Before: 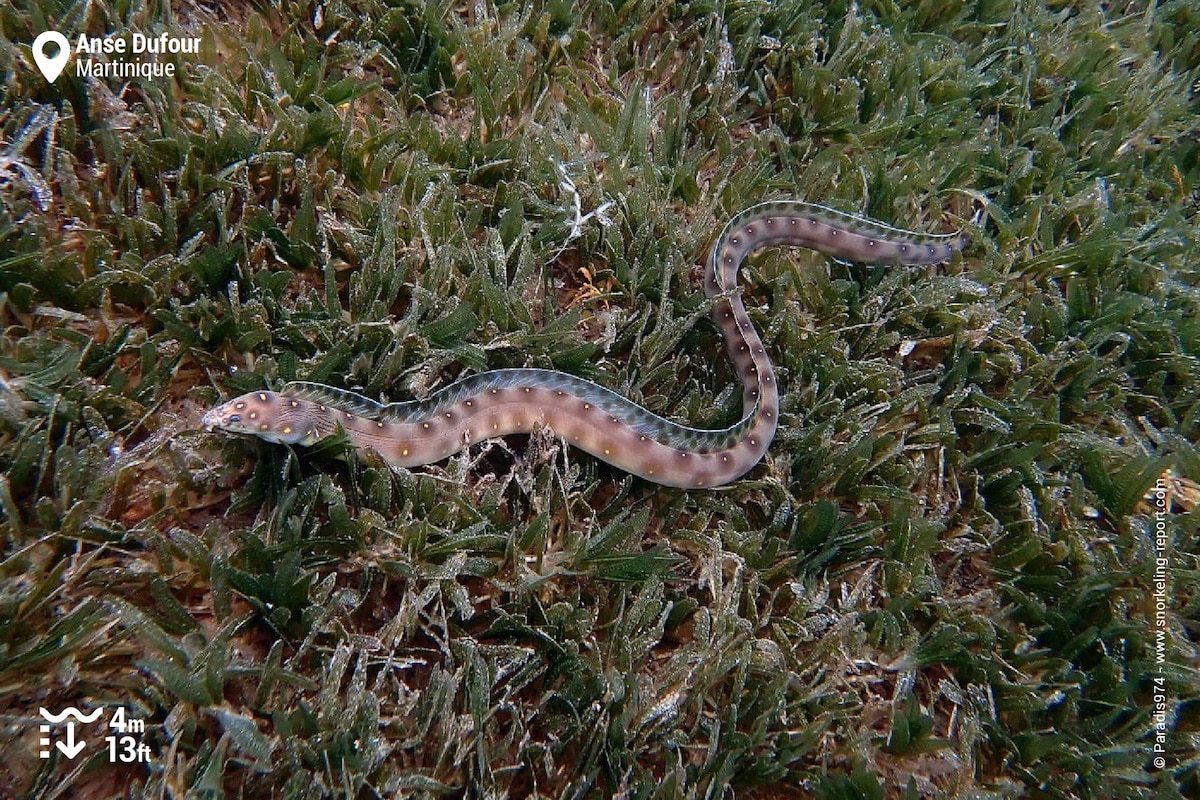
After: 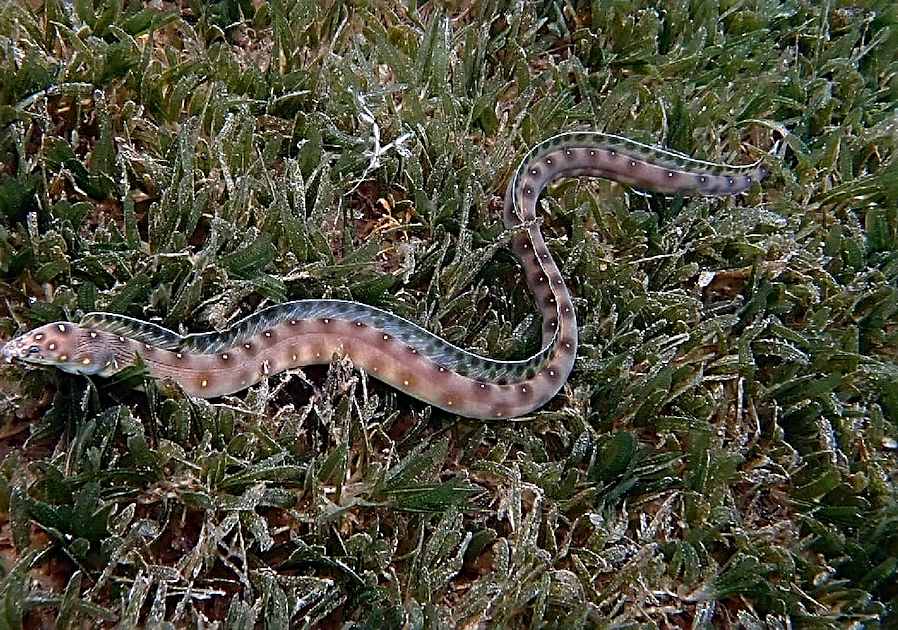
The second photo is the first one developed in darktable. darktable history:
sharpen: radius 2.676, amount 0.669
crop: left 16.768%, top 8.653%, right 8.362%, bottom 12.485%
haze removal: compatibility mode true, adaptive false
